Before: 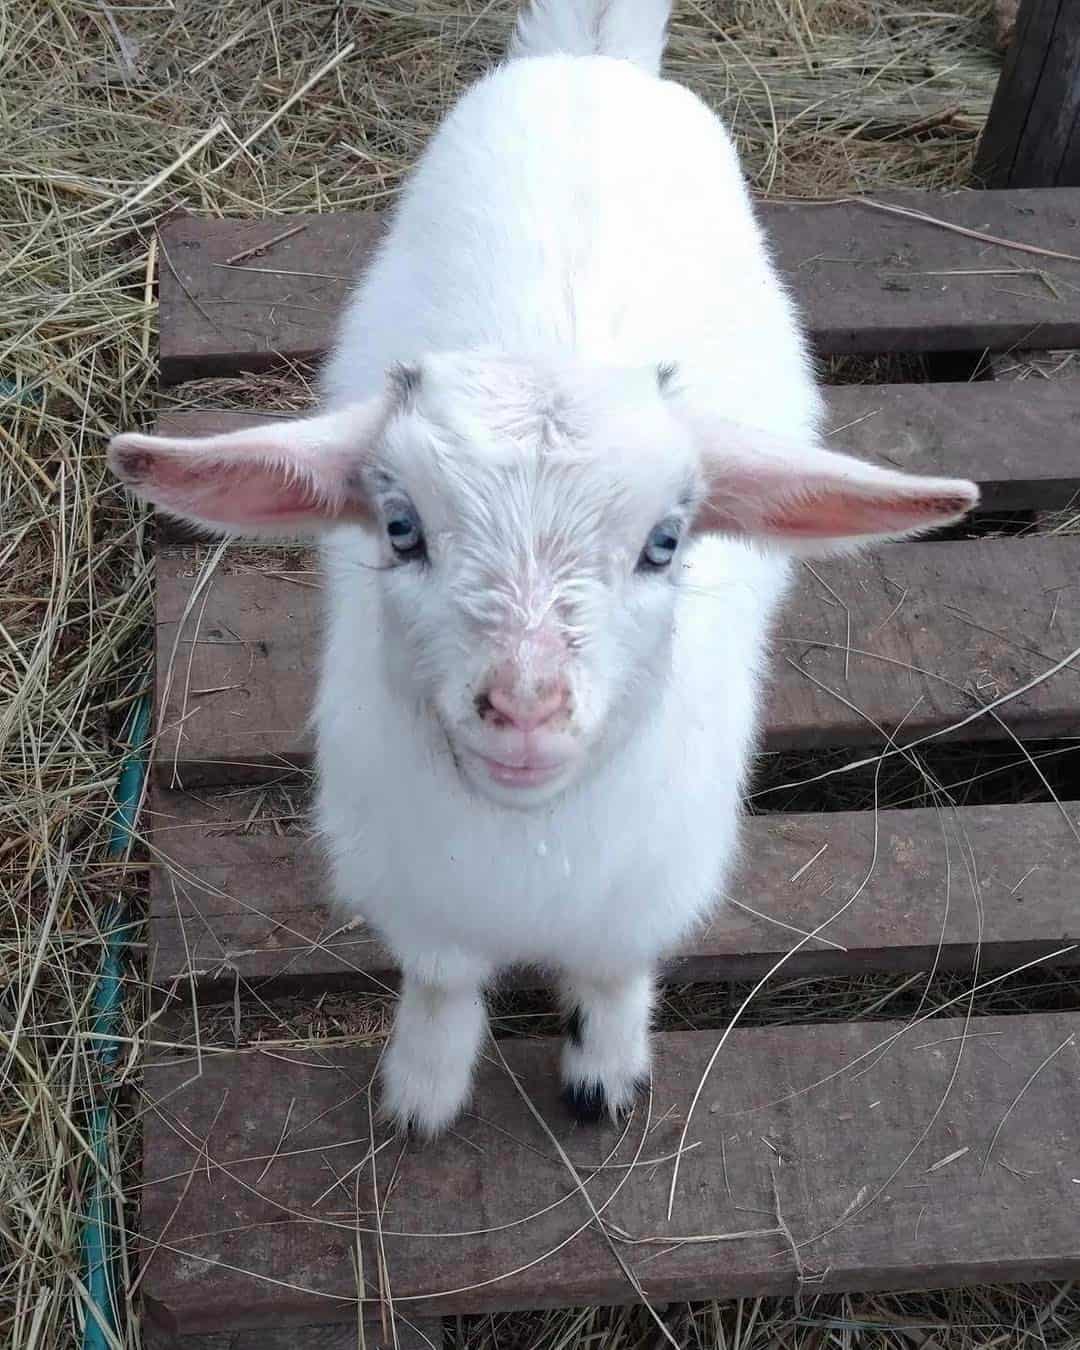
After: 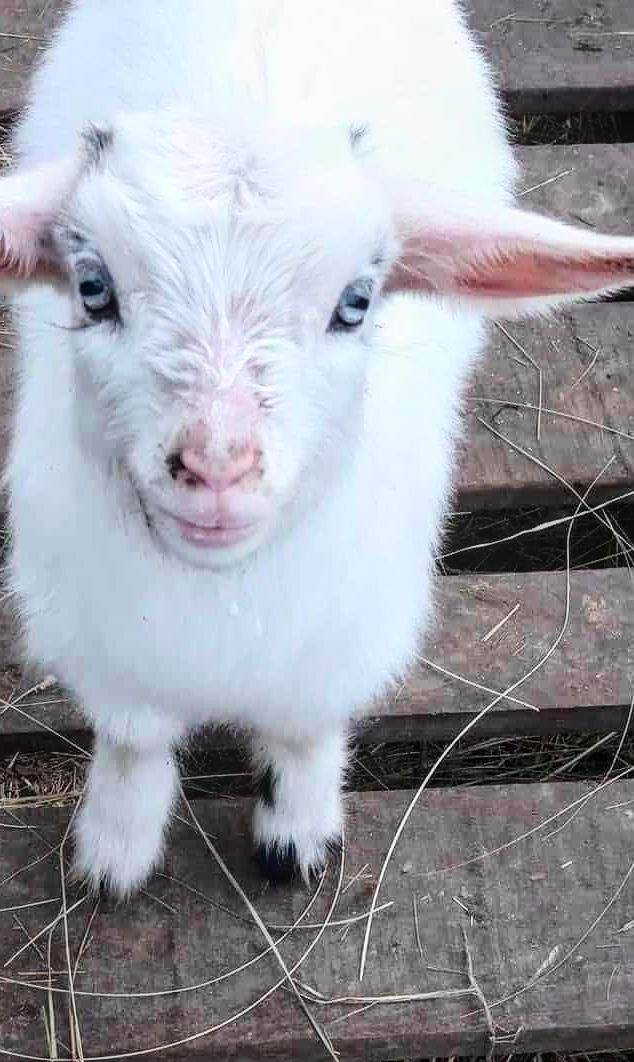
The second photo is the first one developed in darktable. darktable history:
crop and rotate: left 28.554%, top 17.848%, right 12.69%, bottom 3.471%
tone curve: curves: ch0 [(0, 0.036) (0.037, 0.042) (0.167, 0.143) (0.433, 0.502) (0.531, 0.637) (0.696, 0.825) (0.856, 0.92) (1, 0.98)]; ch1 [(0, 0) (0.424, 0.383) (0.482, 0.459) (0.501, 0.5) (0.522, 0.526) (0.559, 0.563) (0.604, 0.646) (0.715, 0.729) (1, 1)]; ch2 [(0, 0) (0.369, 0.388) (0.45, 0.48) (0.499, 0.502) (0.504, 0.504) (0.512, 0.526) (0.581, 0.595) (0.708, 0.786) (1, 1)], color space Lab, linked channels
local contrast: on, module defaults
